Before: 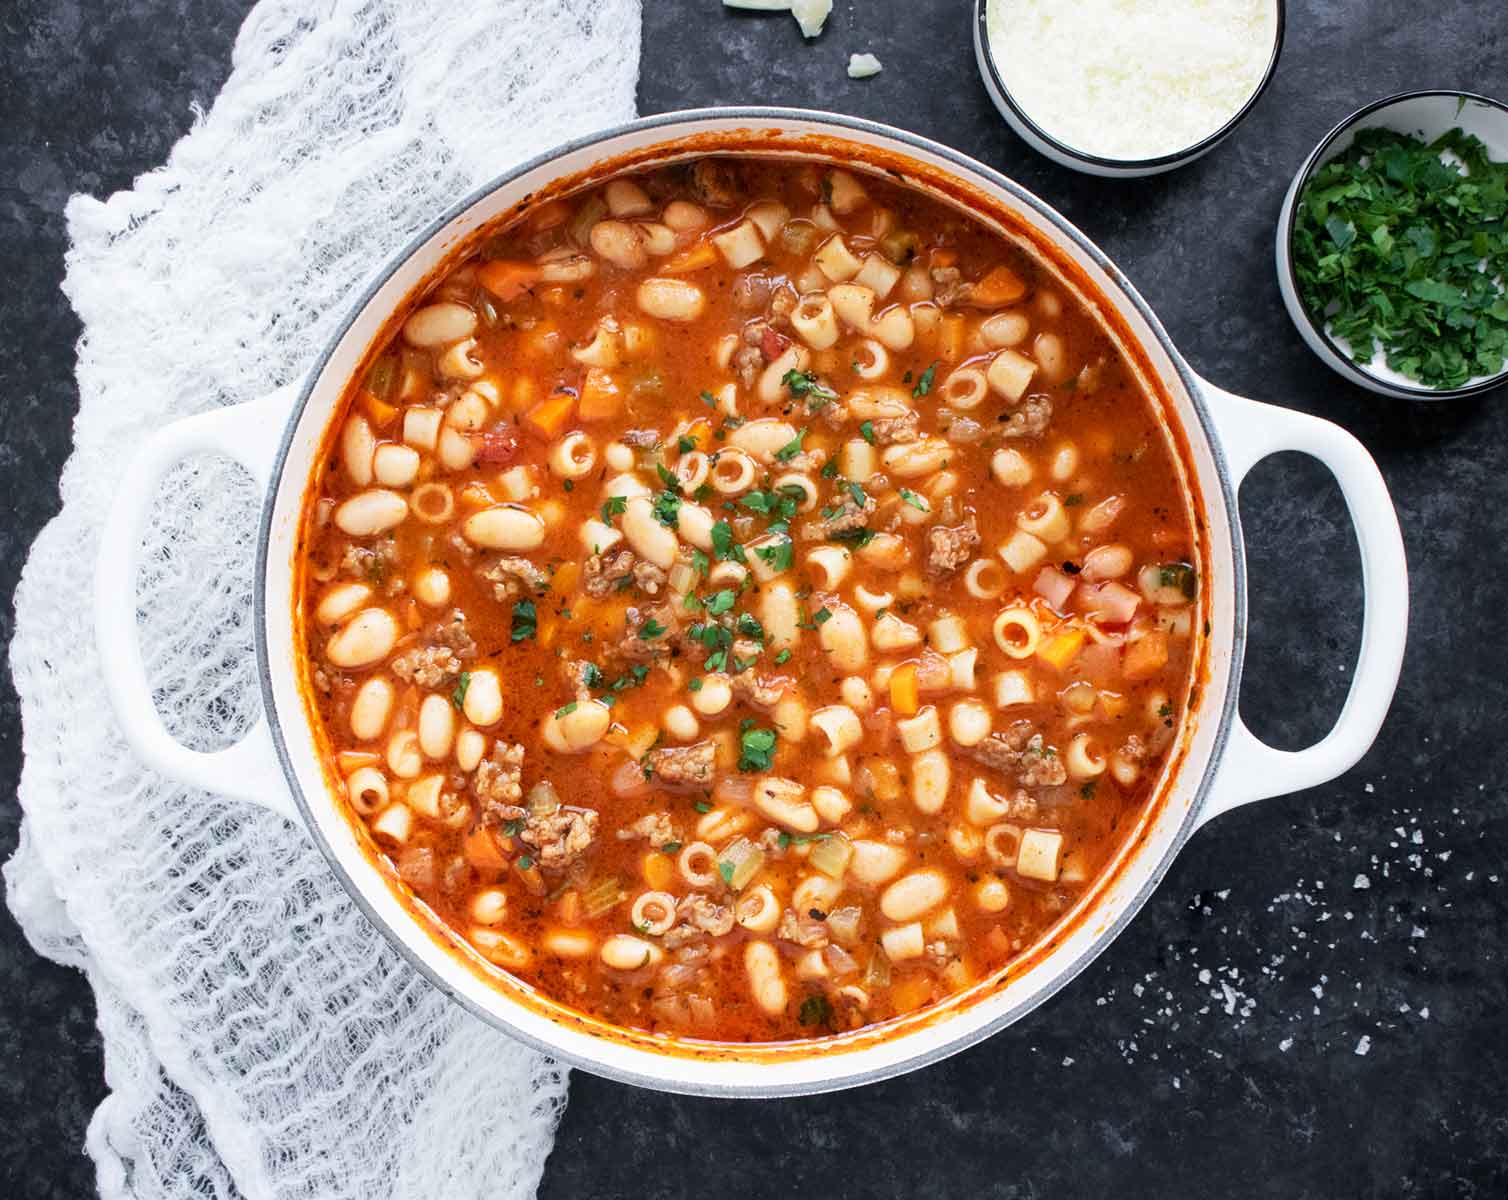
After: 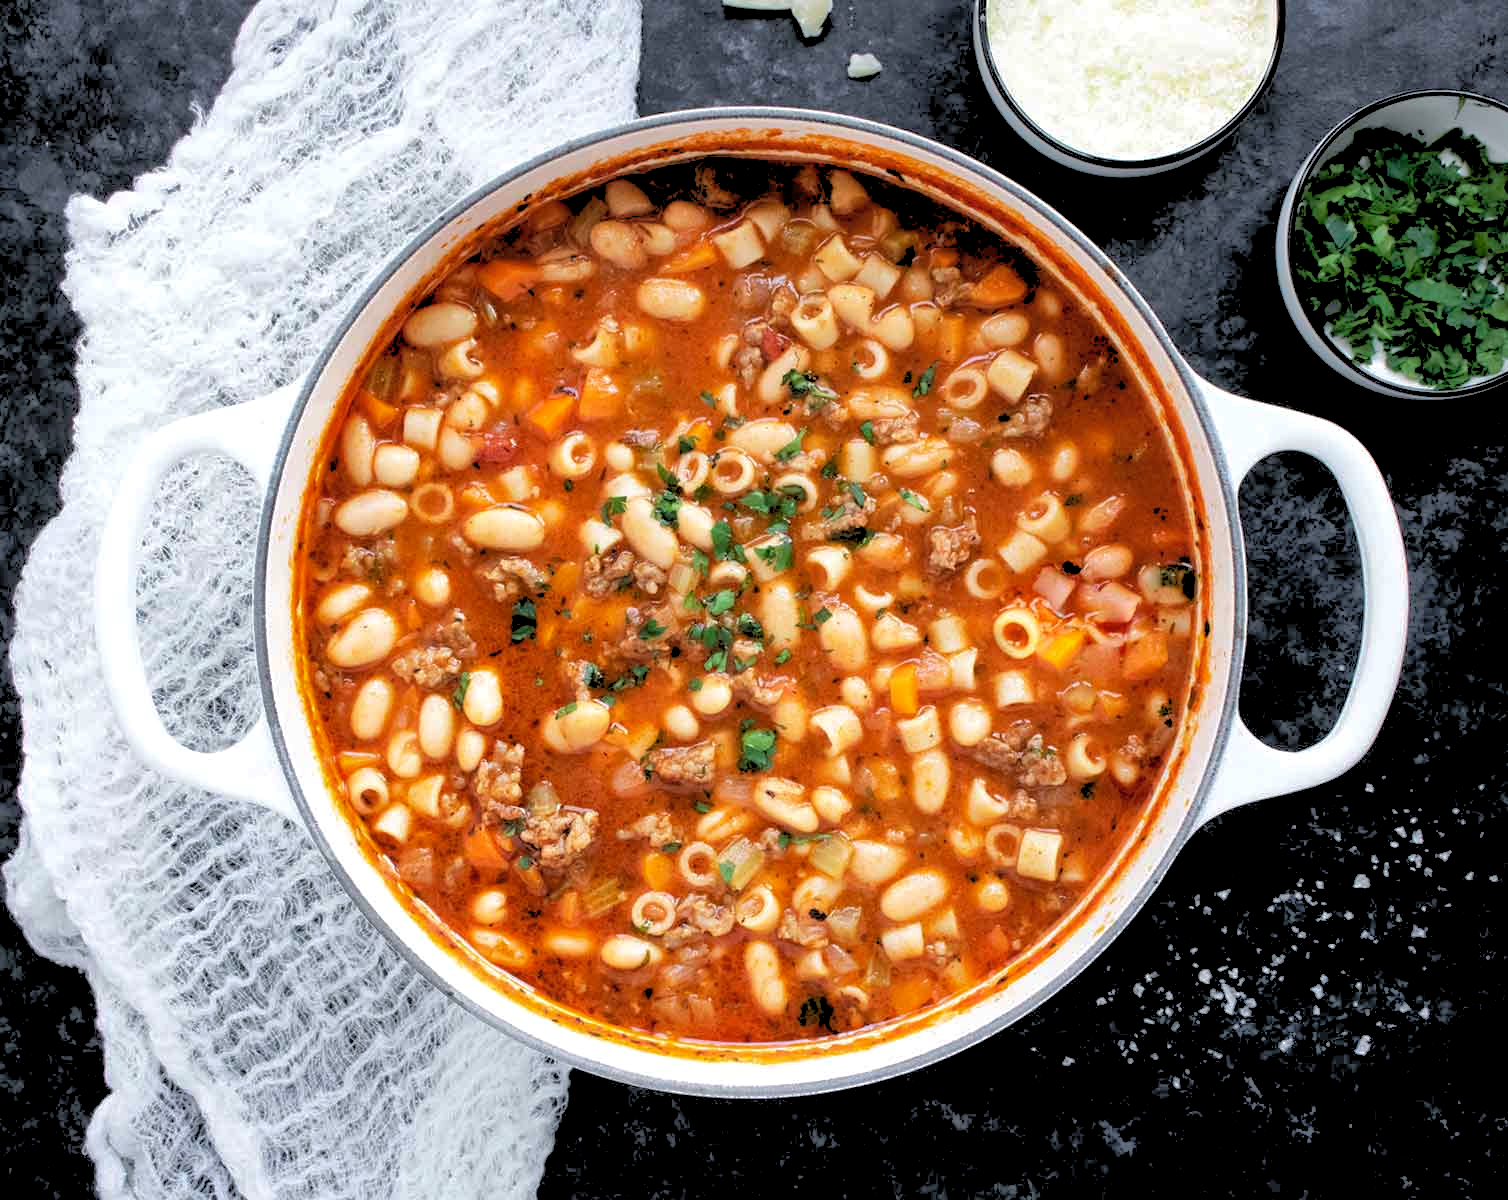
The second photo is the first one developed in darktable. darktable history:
rgb levels: levels [[0.029, 0.461, 0.922], [0, 0.5, 1], [0, 0.5, 1]]
shadows and highlights: on, module defaults
